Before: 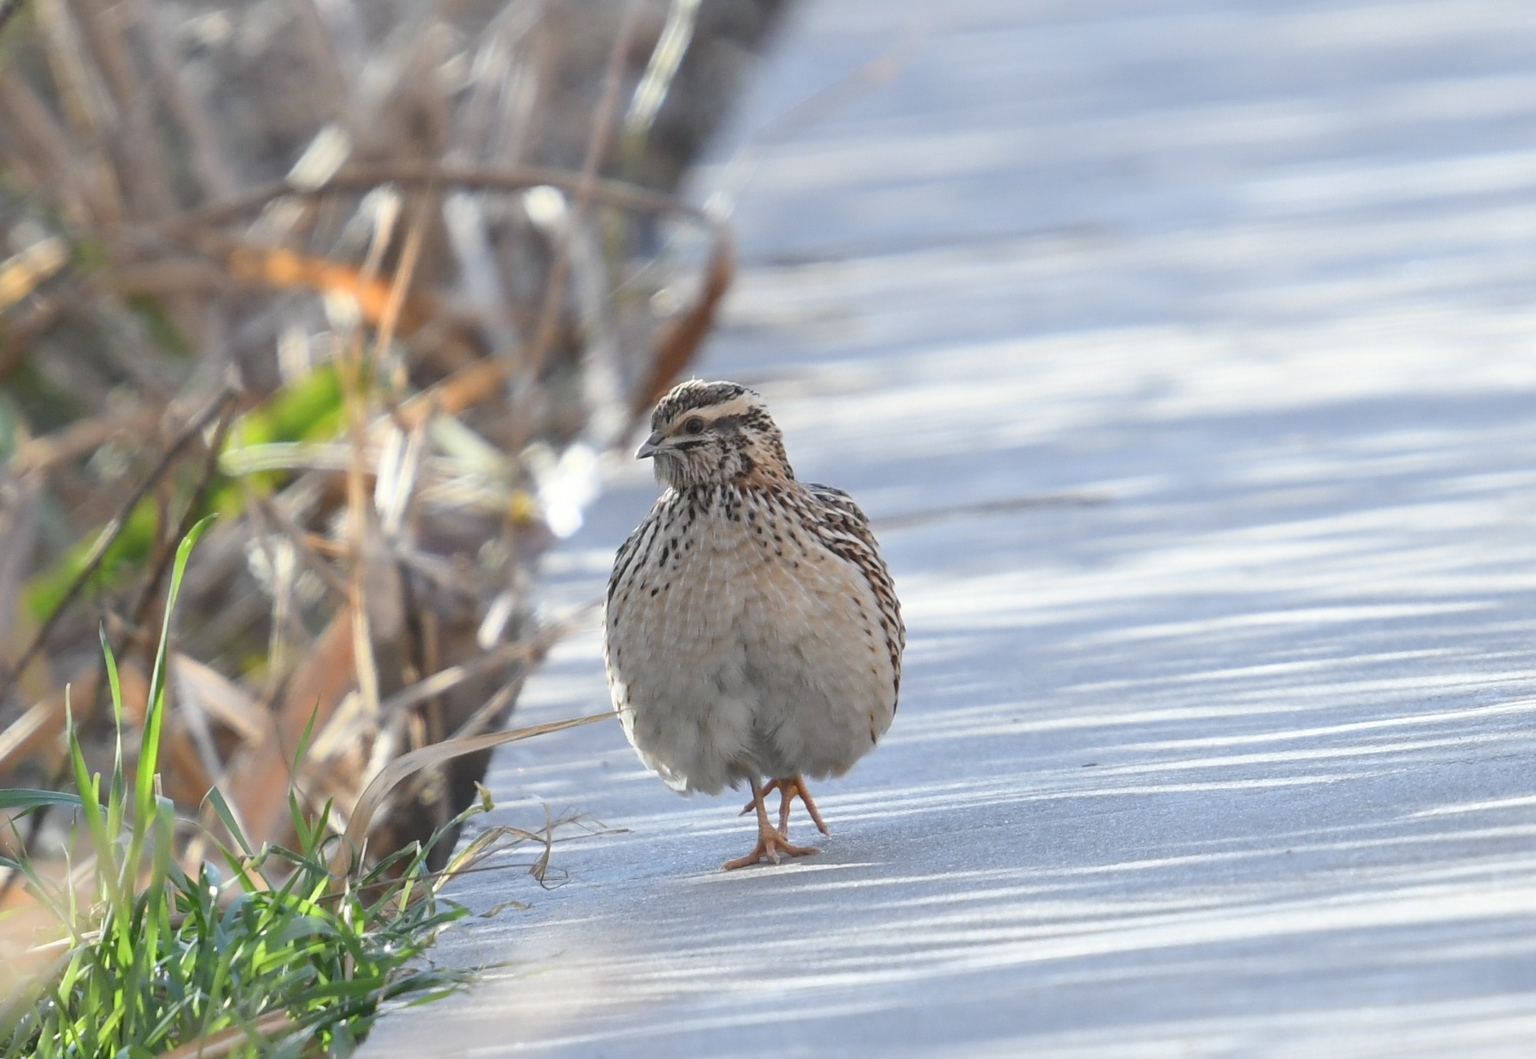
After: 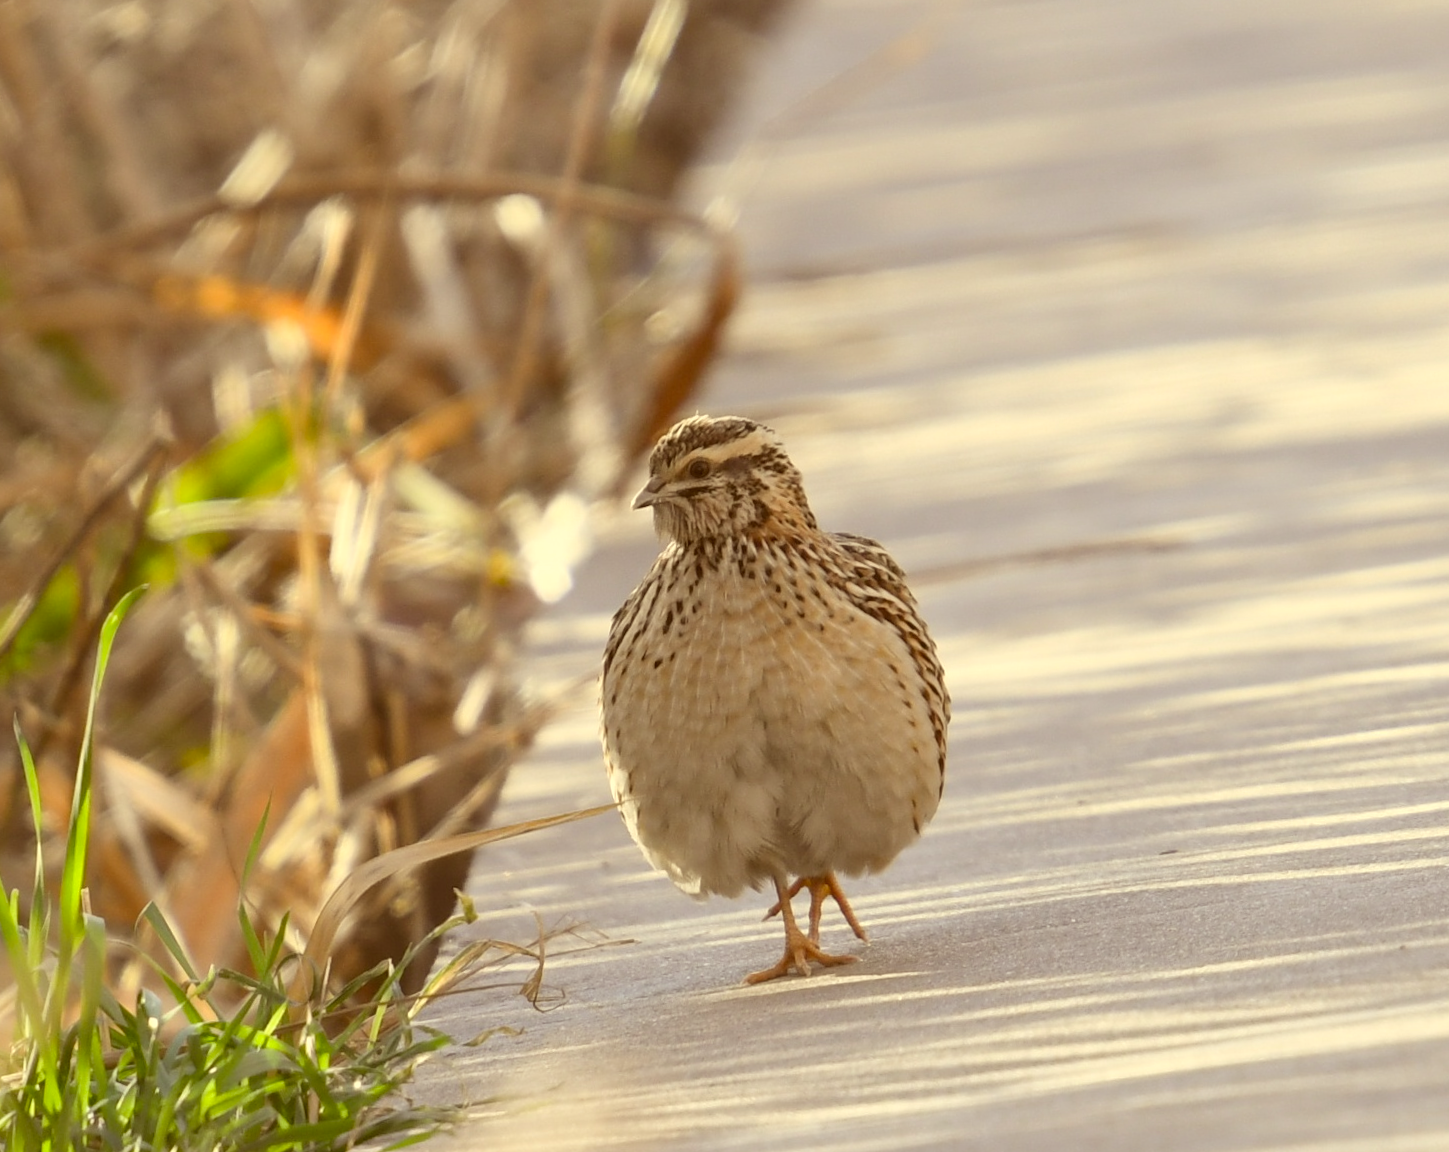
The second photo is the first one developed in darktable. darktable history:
color correction: highlights a* 1.22, highlights b* 24.03, shadows a* 15.33, shadows b* 24.3
crop and rotate: angle 1.38°, left 4.379%, top 0.669%, right 11.621%, bottom 2.434%
